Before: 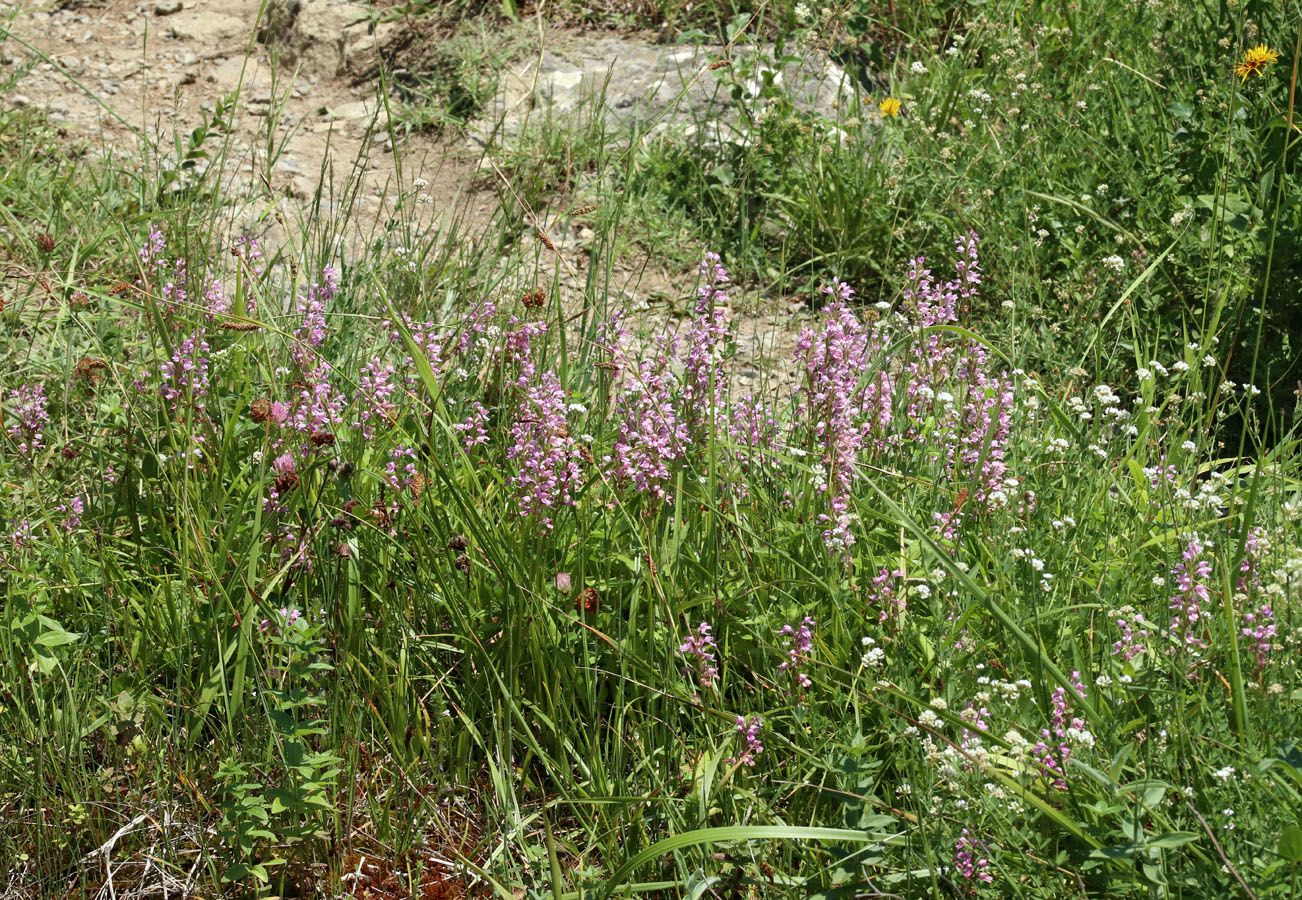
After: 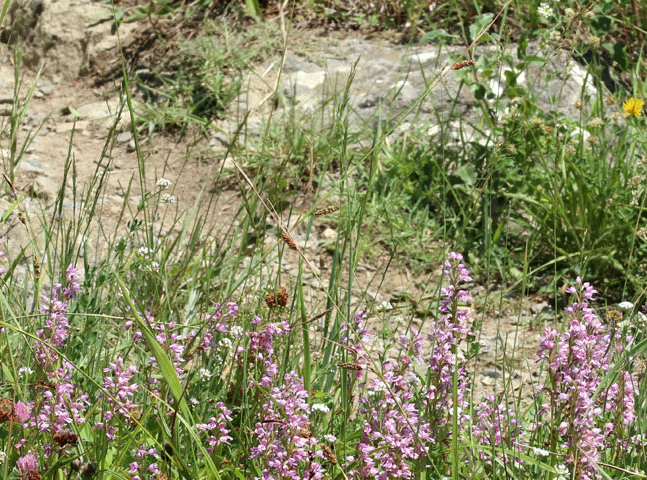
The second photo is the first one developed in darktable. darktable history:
crop: left 19.787%, right 30.469%, bottom 46.56%
